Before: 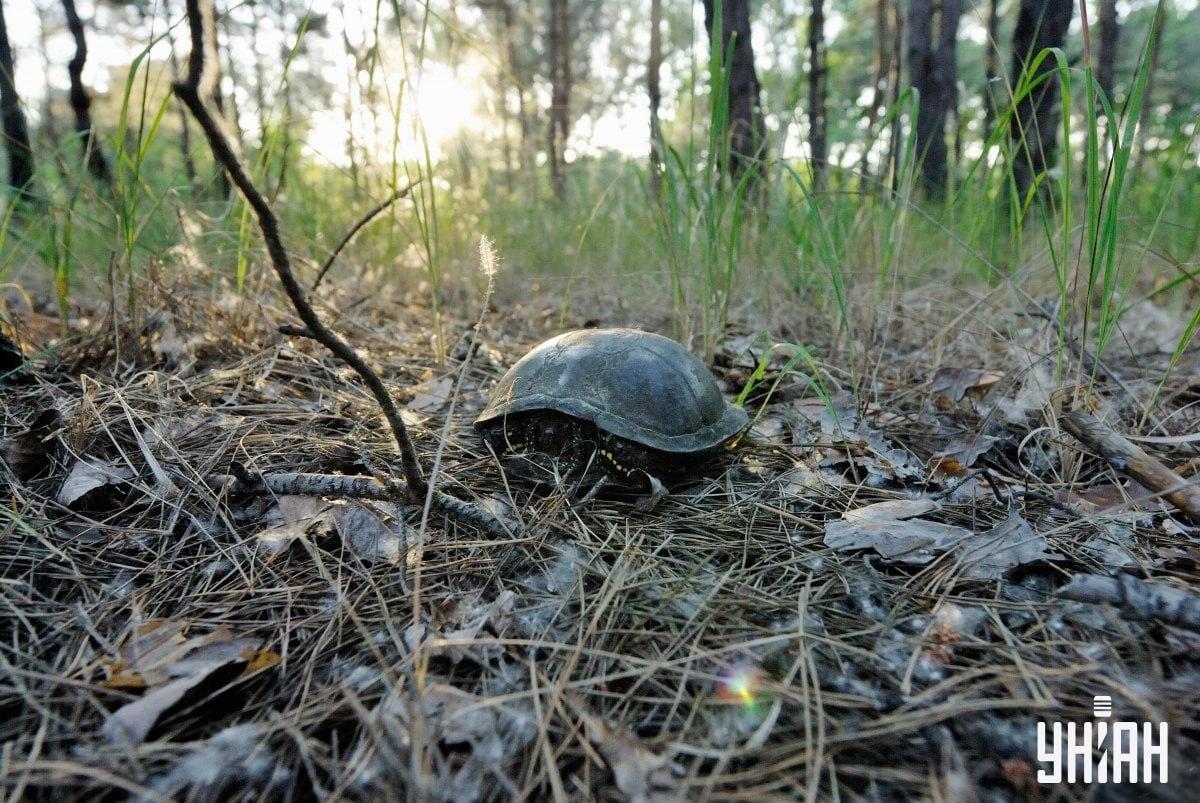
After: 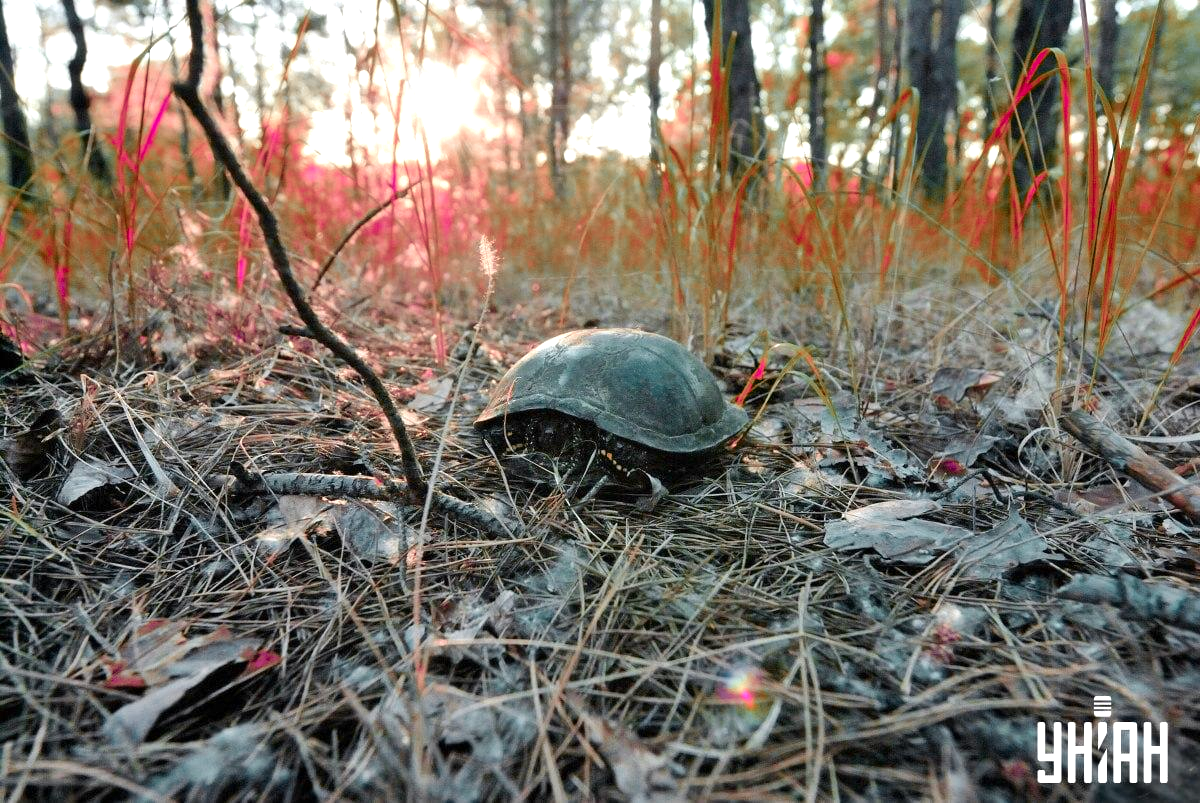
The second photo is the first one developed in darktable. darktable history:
color zones: curves: ch0 [(0.826, 0.353)]; ch1 [(0.242, 0.647) (0.889, 0.342)]; ch2 [(0.246, 0.089) (0.969, 0.068)]
exposure: exposure 0.507 EV, compensate highlight preservation false
